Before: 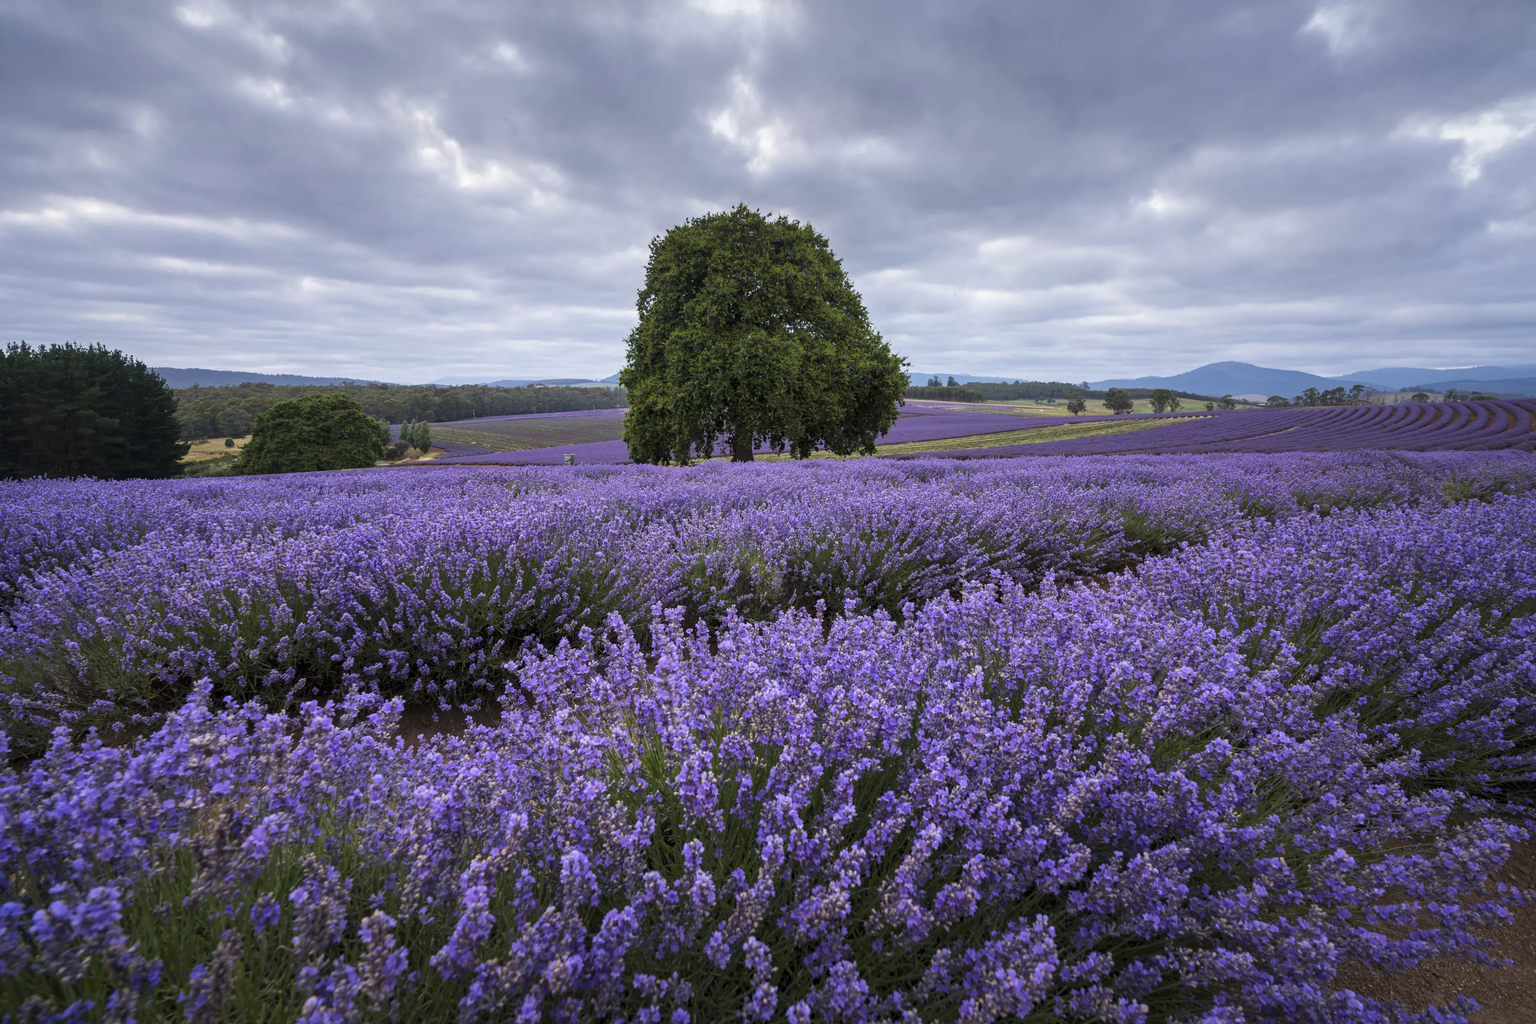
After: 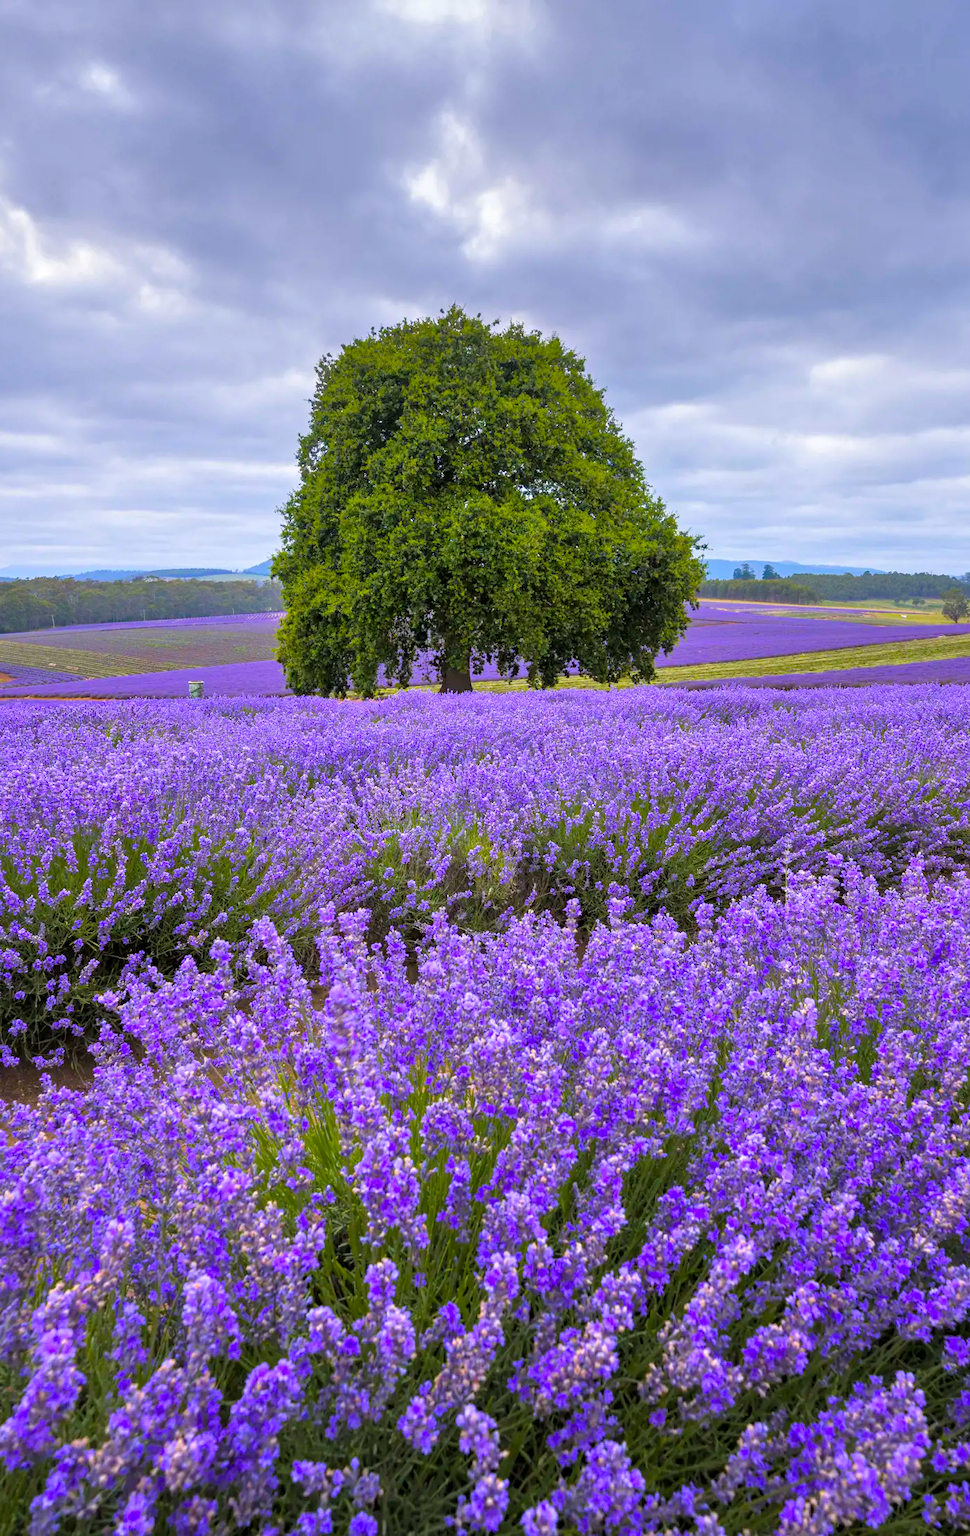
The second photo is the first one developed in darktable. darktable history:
crop: left 28.583%, right 29.231%
color balance rgb: linear chroma grading › global chroma 23.15%, perceptual saturation grading › global saturation 28.7%, perceptual saturation grading › mid-tones 12.04%, perceptual saturation grading › shadows 10.19%, global vibrance 22.22%
tone equalizer: -7 EV 0.15 EV, -6 EV 0.6 EV, -5 EV 1.15 EV, -4 EV 1.33 EV, -3 EV 1.15 EV, -2 EV 0.6 EV, -1 EV 0.15 EV, mask exposure compensation -0.5 EV
